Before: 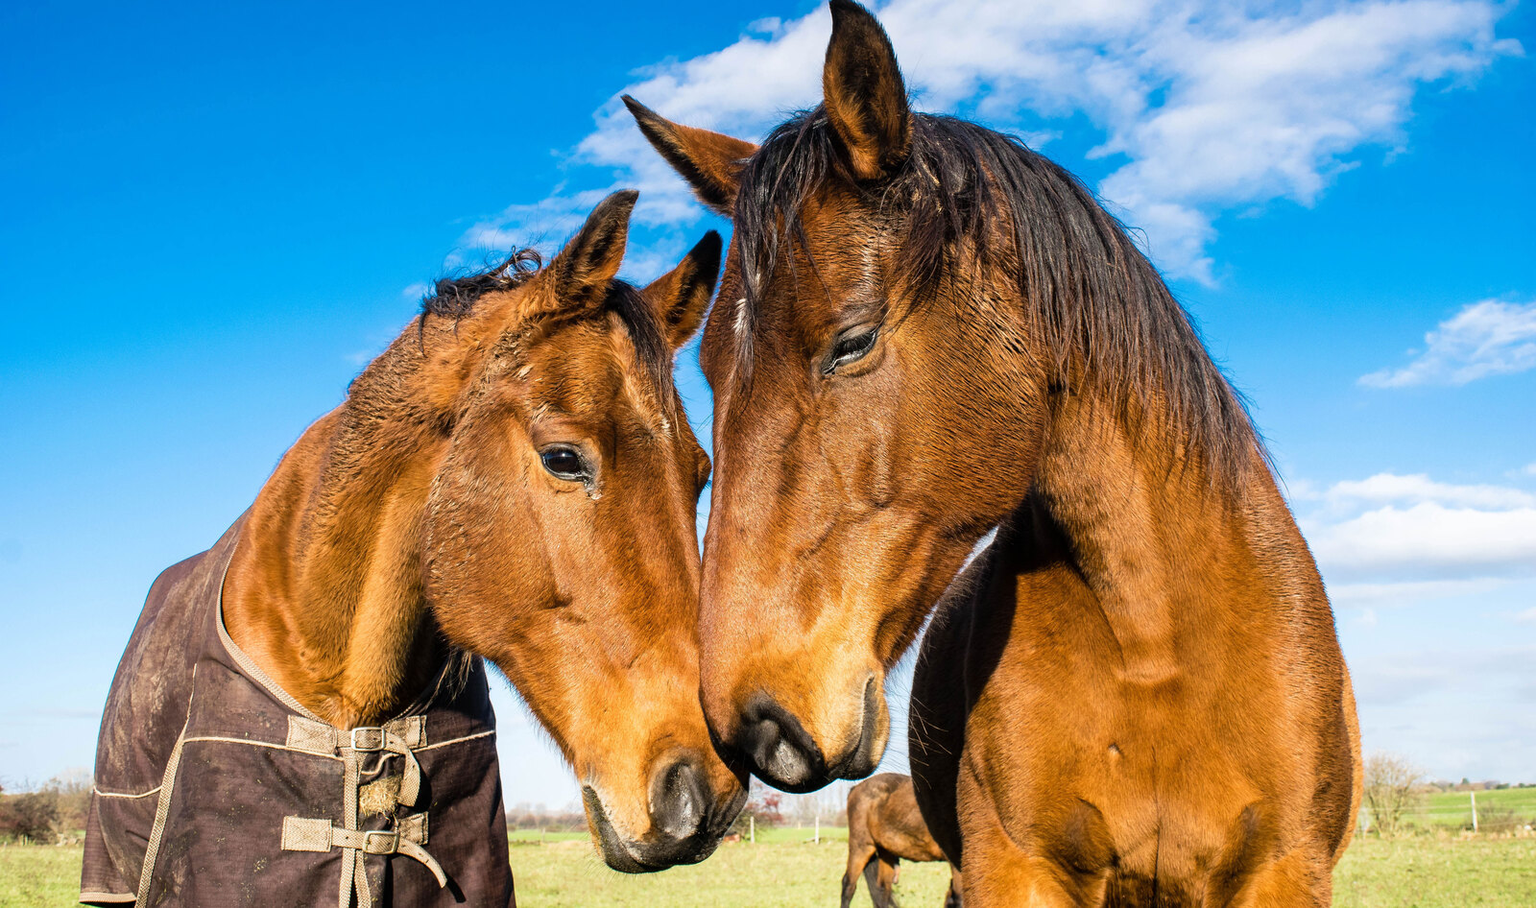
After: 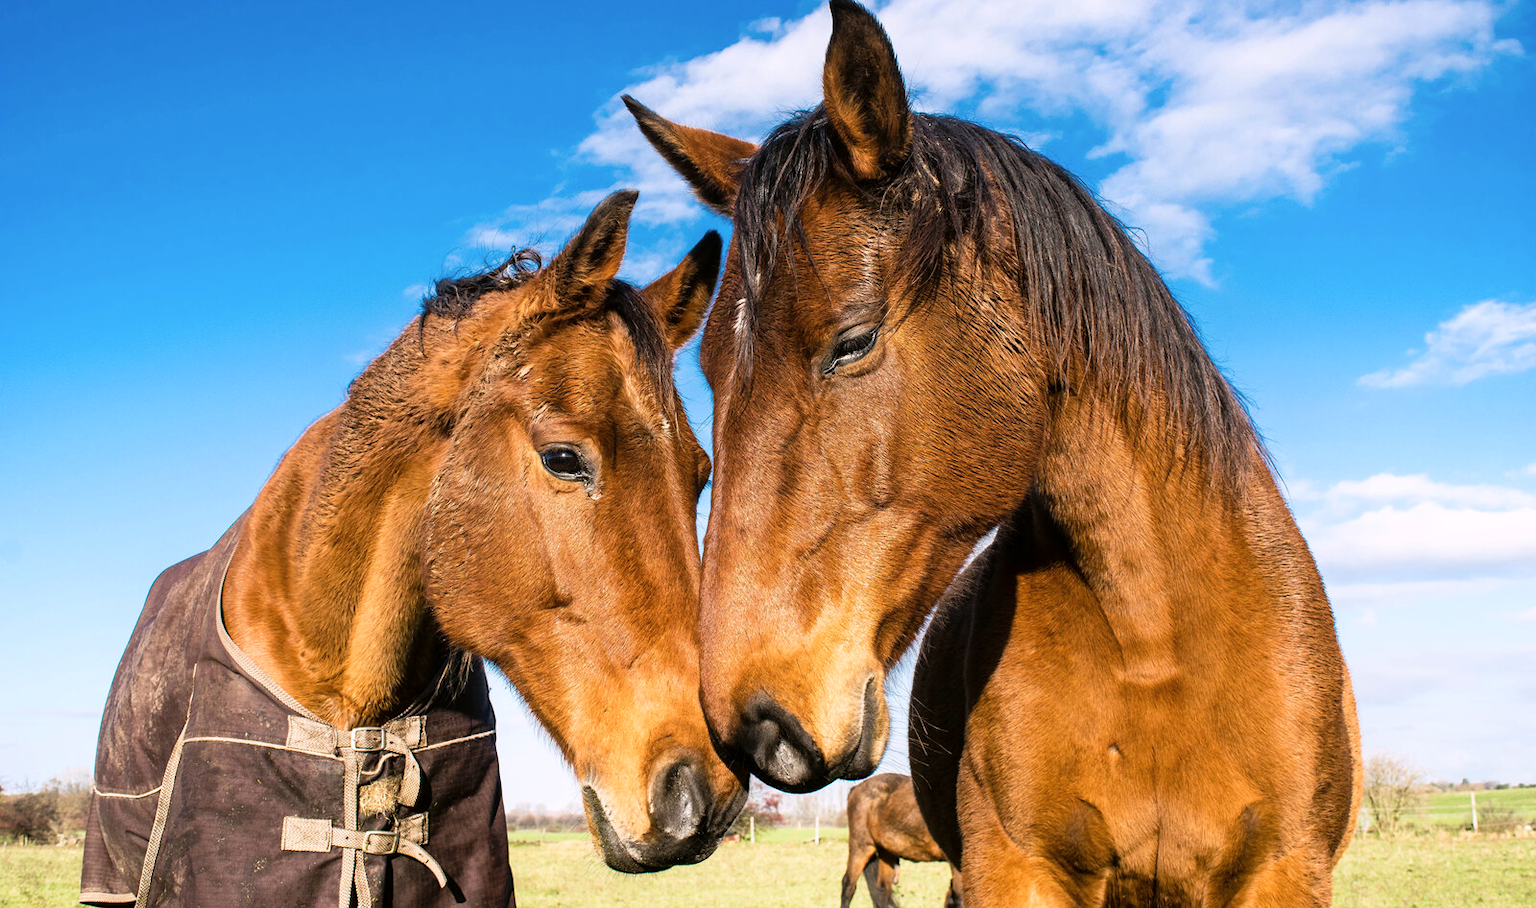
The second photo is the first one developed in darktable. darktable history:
color correction: highlights a* 3.14, highlights b* -1.39, shadows a* -0.117, shadows b* 2.05, saturation 0.977
shadows and highlights: shadows 1.4, highlights 41.76
